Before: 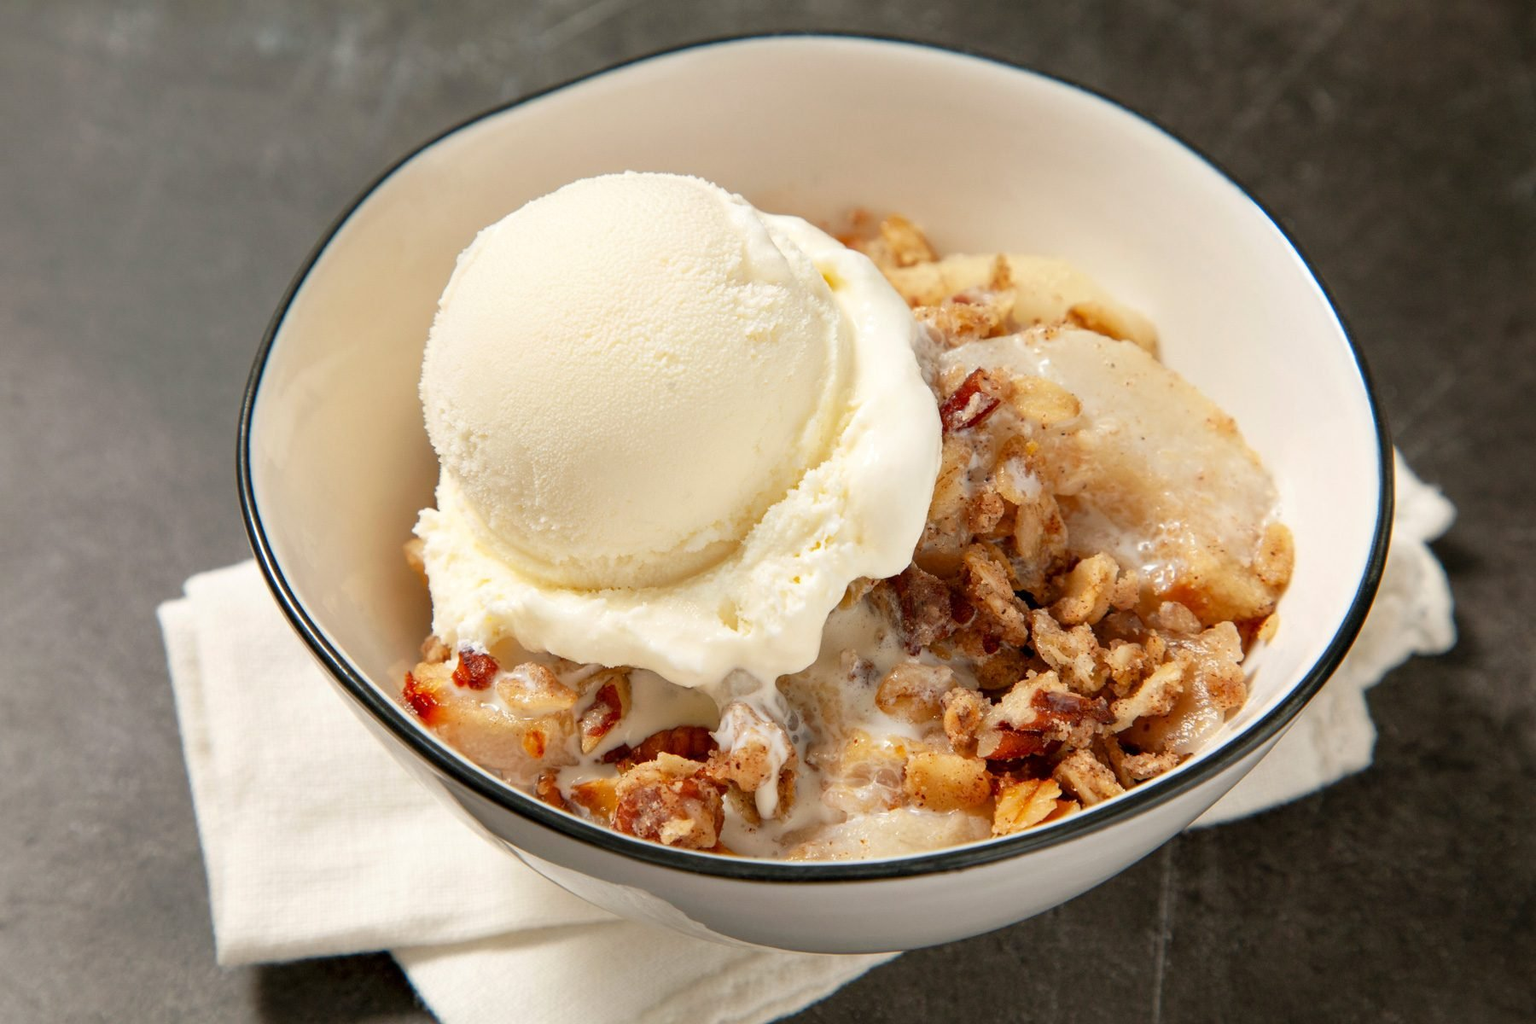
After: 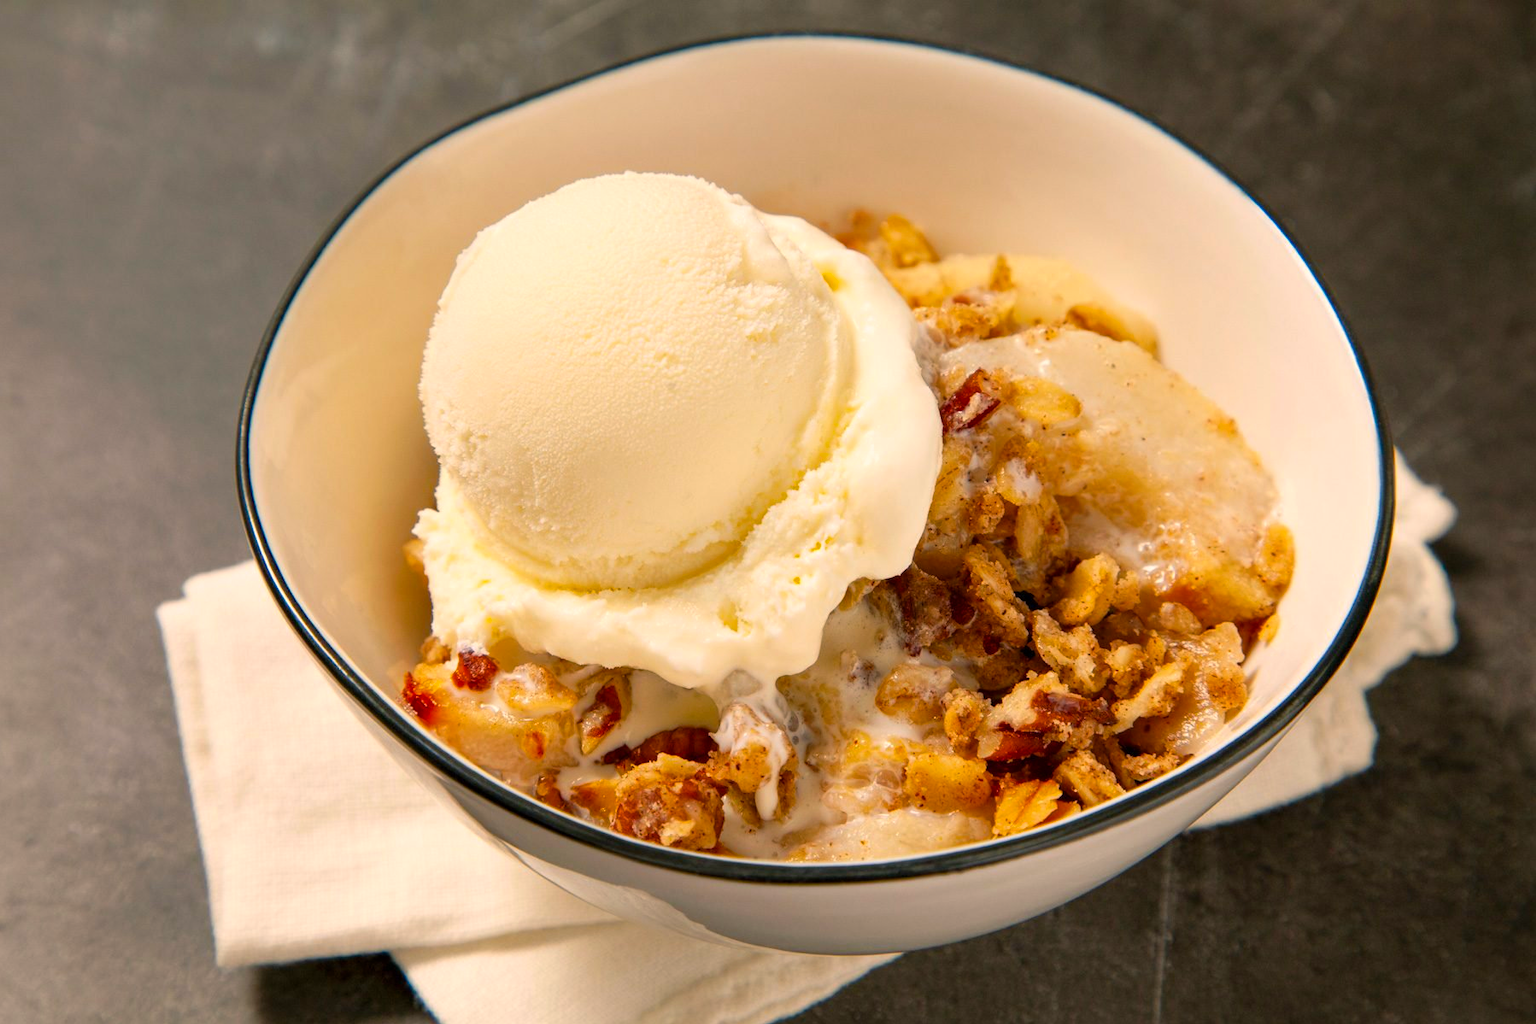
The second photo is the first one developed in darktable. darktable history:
crop: left 0.088%
color balance rgb: highlights gain › chroma 3.127%, highlights gain › hue 56.17°, perceptual saturation grading › global saturation 25.502%, global vibrance 20%
